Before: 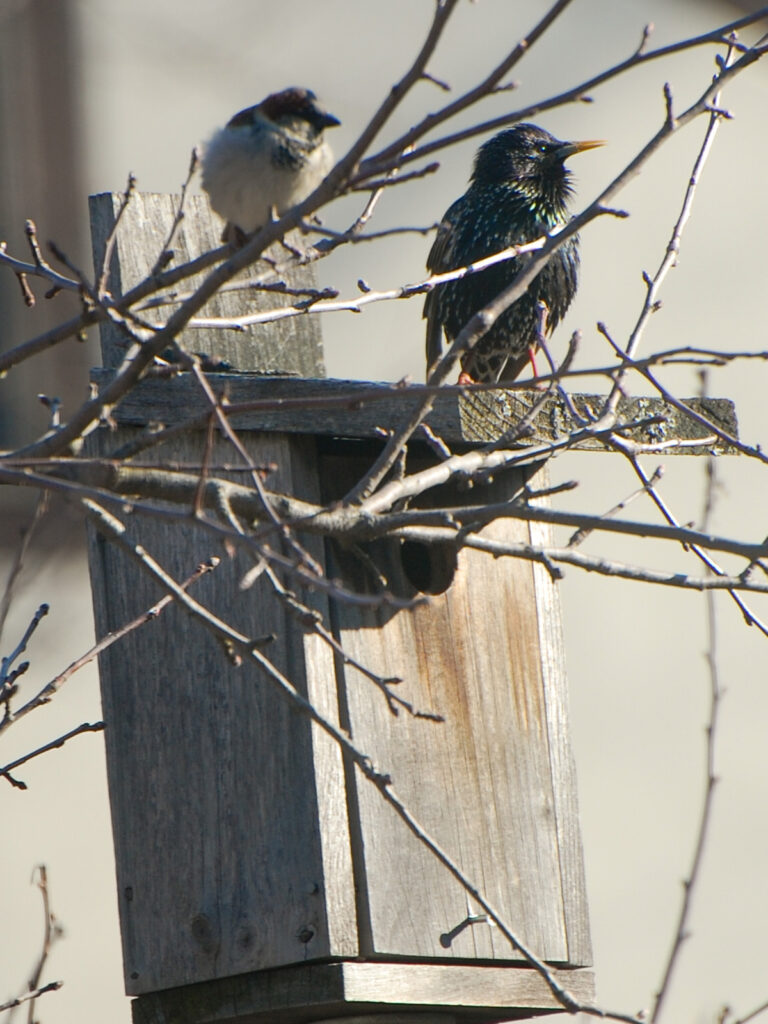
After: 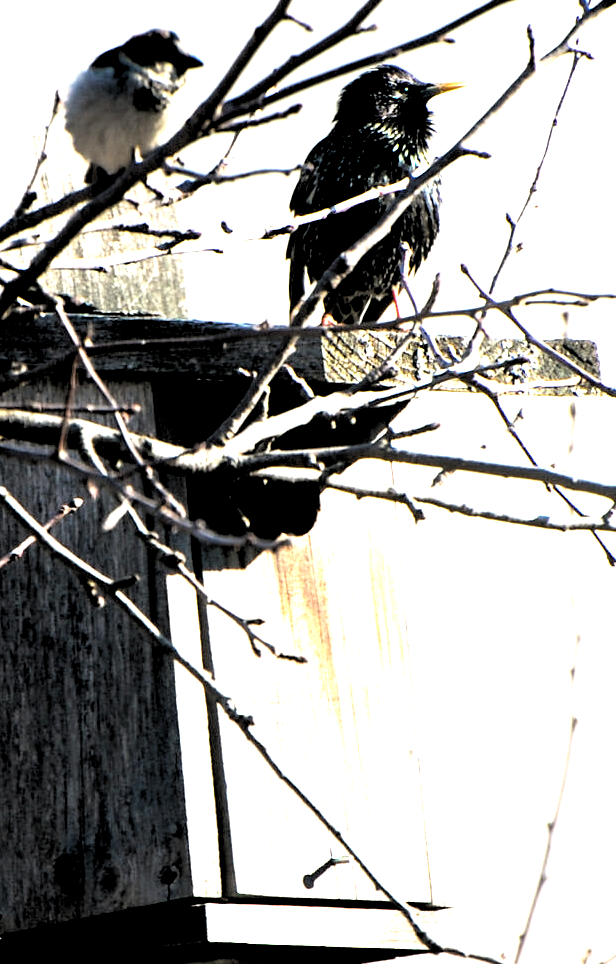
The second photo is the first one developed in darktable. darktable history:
rgb levels: levels [[0.034, 0.472, 0.904], [0, 0.5, 1], [0, 0.5, 1]]
levels: levels [0.012, 0.367, 0.697]
crop and rotate: left 17.959%, top 5.771%, right 1.742%
tone equalizer: -8 EV -0.417 EV, -7 EV -0.389 EV, -6 EV -0.333 EV, -5 EV -0.222 EV, -3 EV 0.222 EV, -2 EV 0.333 EV, -1 EV 0.389 EV, +0 EV 0.417 EV, edges refinement/feathering 500, mask exposure compensation -1.25 EV, preserve details no
